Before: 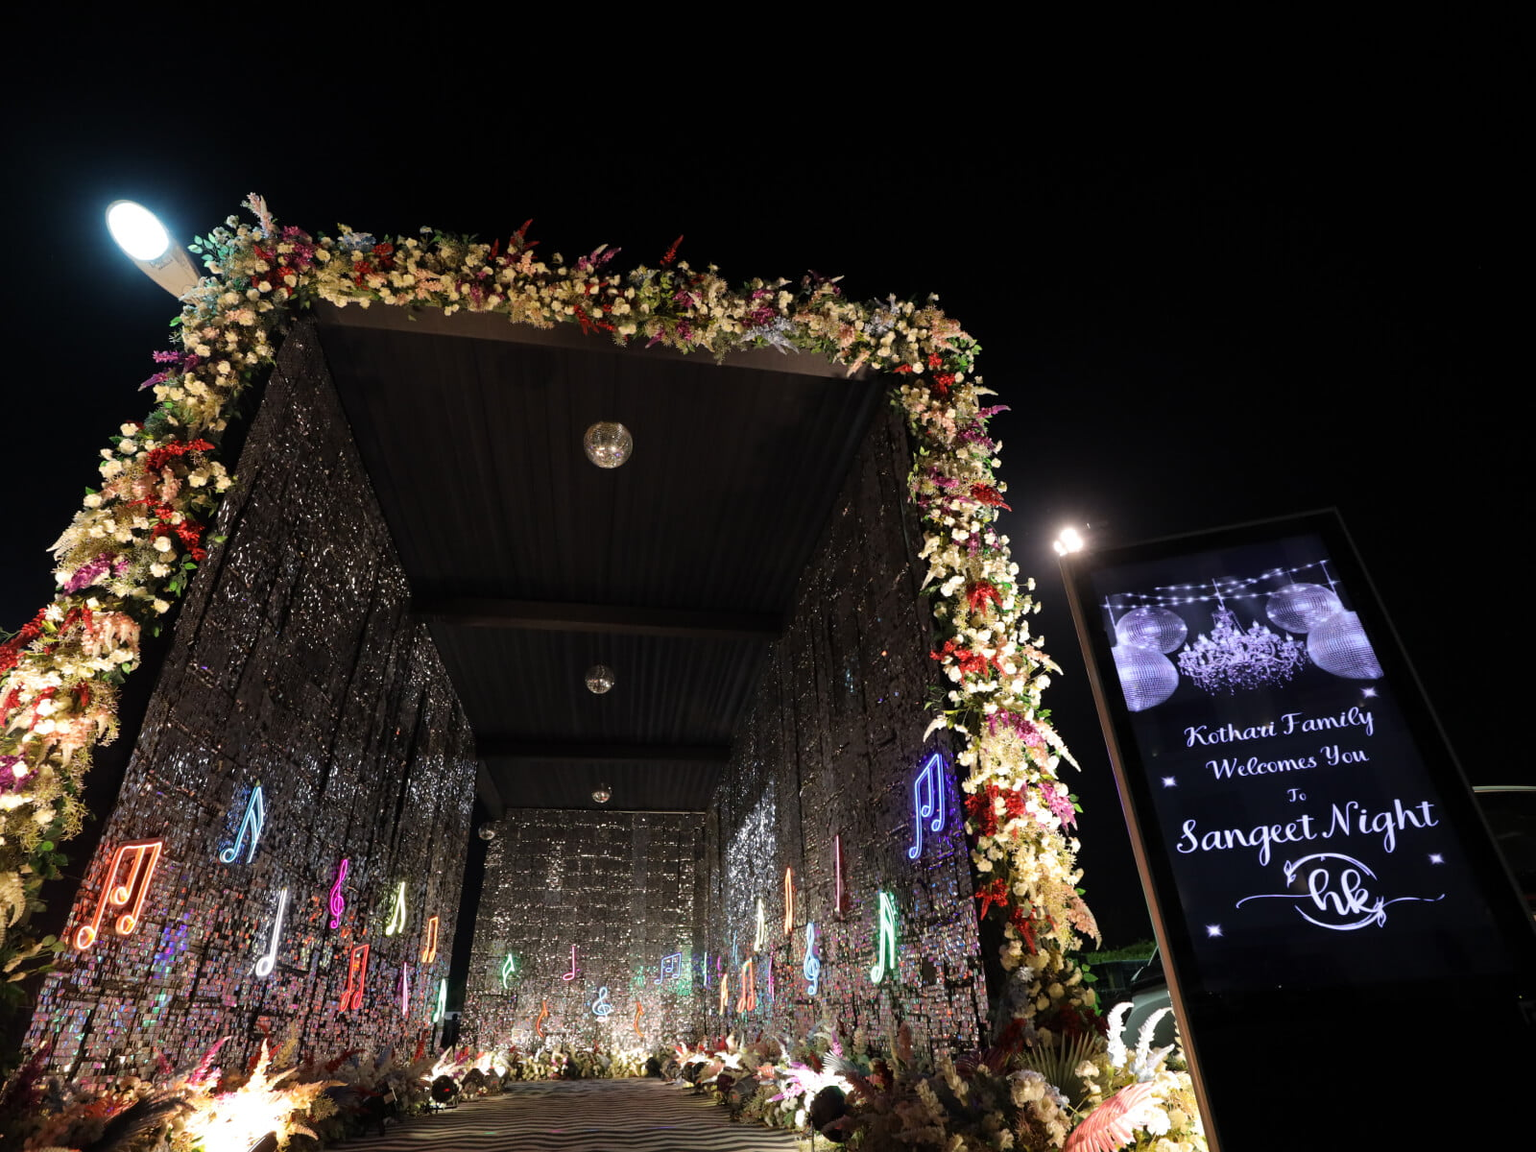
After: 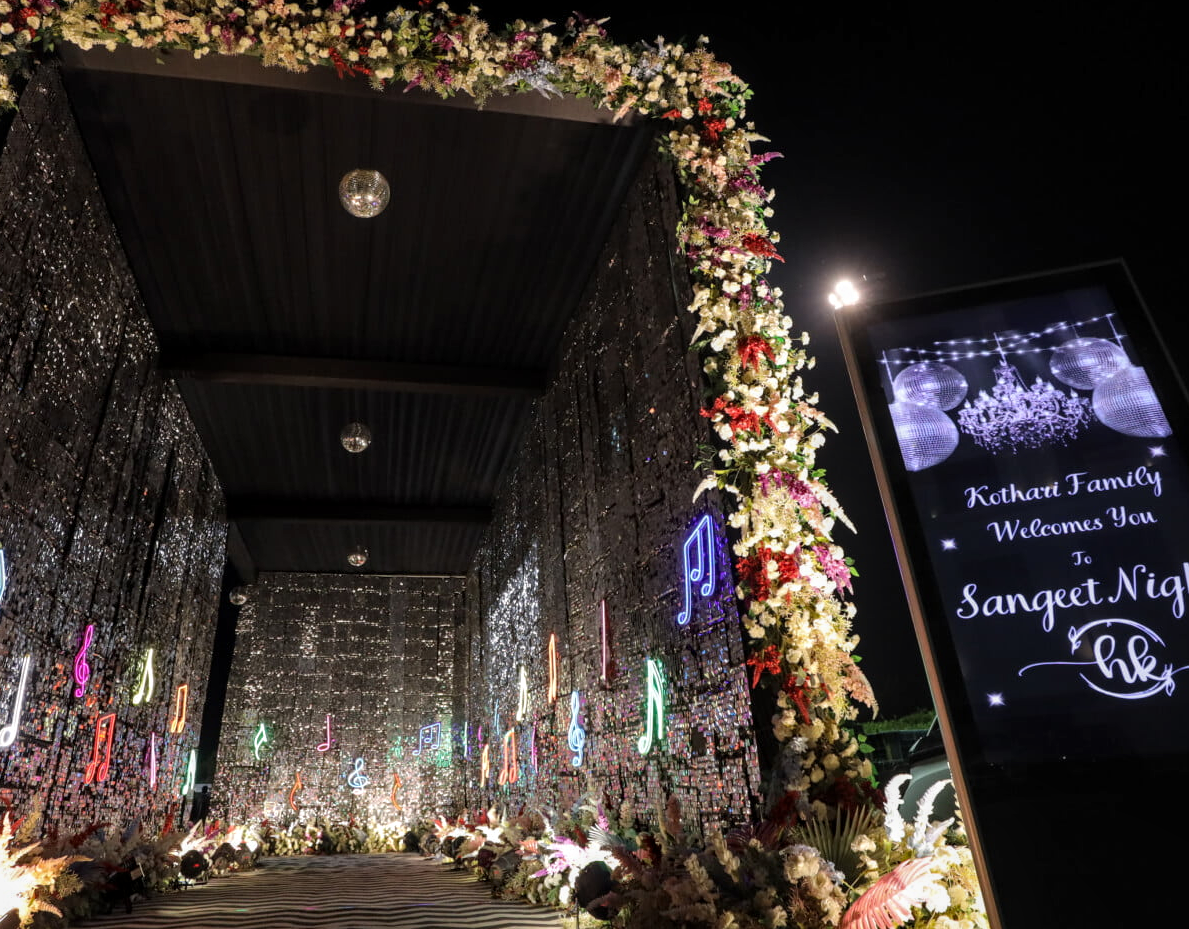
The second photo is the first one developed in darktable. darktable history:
local contrast: on, module defaults
crop: left 16.839%, top 22.524%, right 8.805%
